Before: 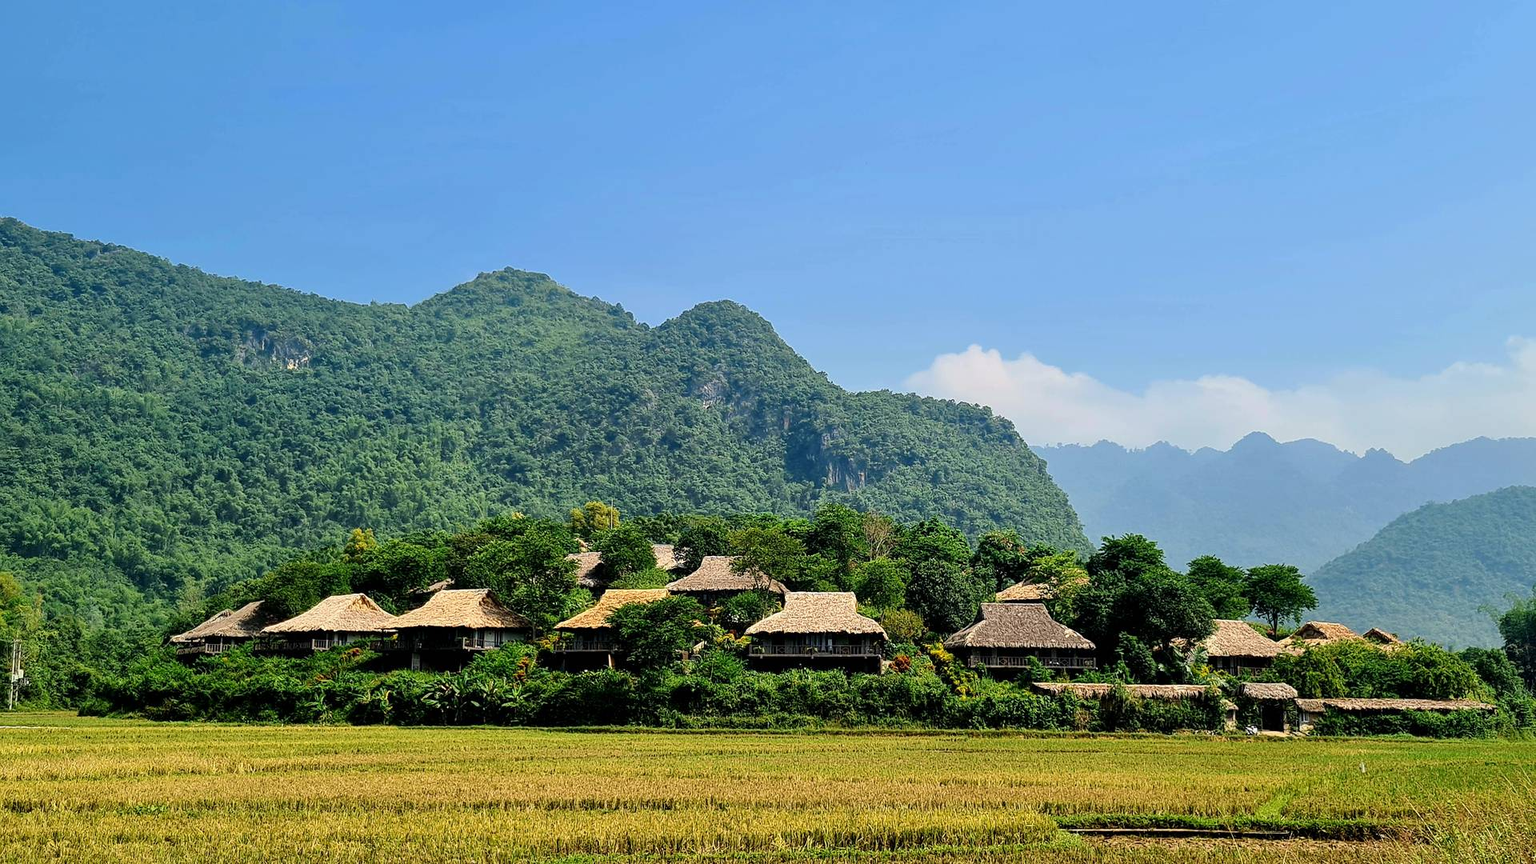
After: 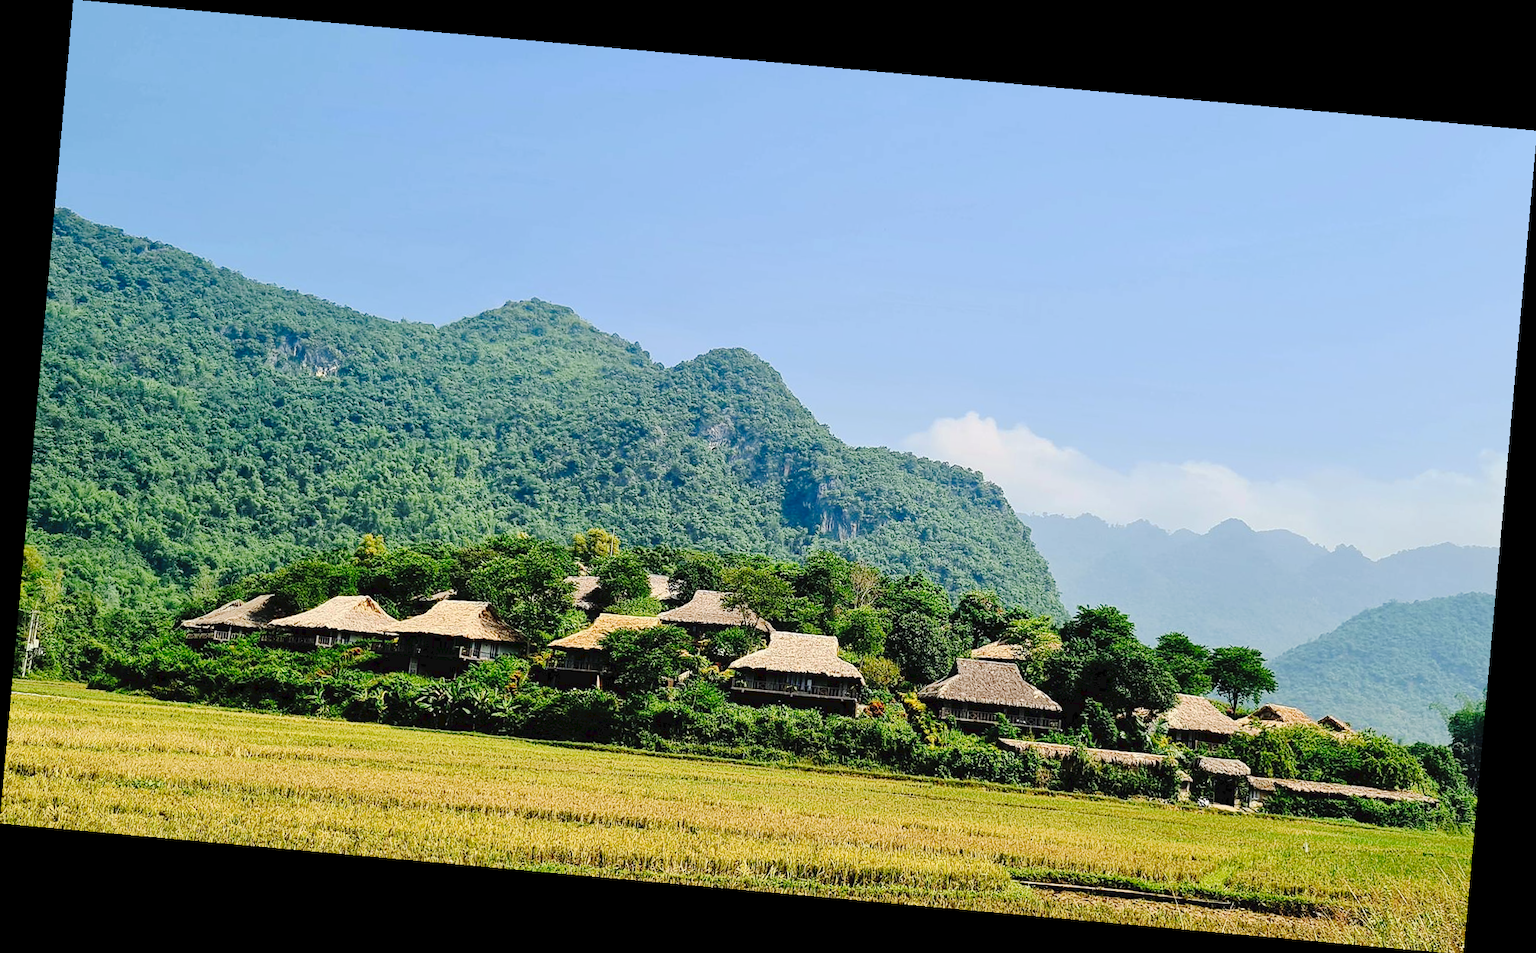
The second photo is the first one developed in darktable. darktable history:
rotate and perspective: rotation 5.12°, automatic cropping off
tone curve: curves: ch0 [(0, 0) (0.003, 0.039) (0.011, 0.041) (0.025, 0.048) (0.044, 0.065) (0.069, 0.084) (0.1, 0.104) (0.136, 0.137) (0.177, 0.19) (0.224, 0.245) (0.277, 0.32) (0.335, 0.409) (0.399, 0.496) (0.468, 0.58) (0.543, 0.656) (0.623, 0.733) (0.709, 0.796) (0.801, 0.852) (0.898, 0.93) (1, 1)], preserve colors none
